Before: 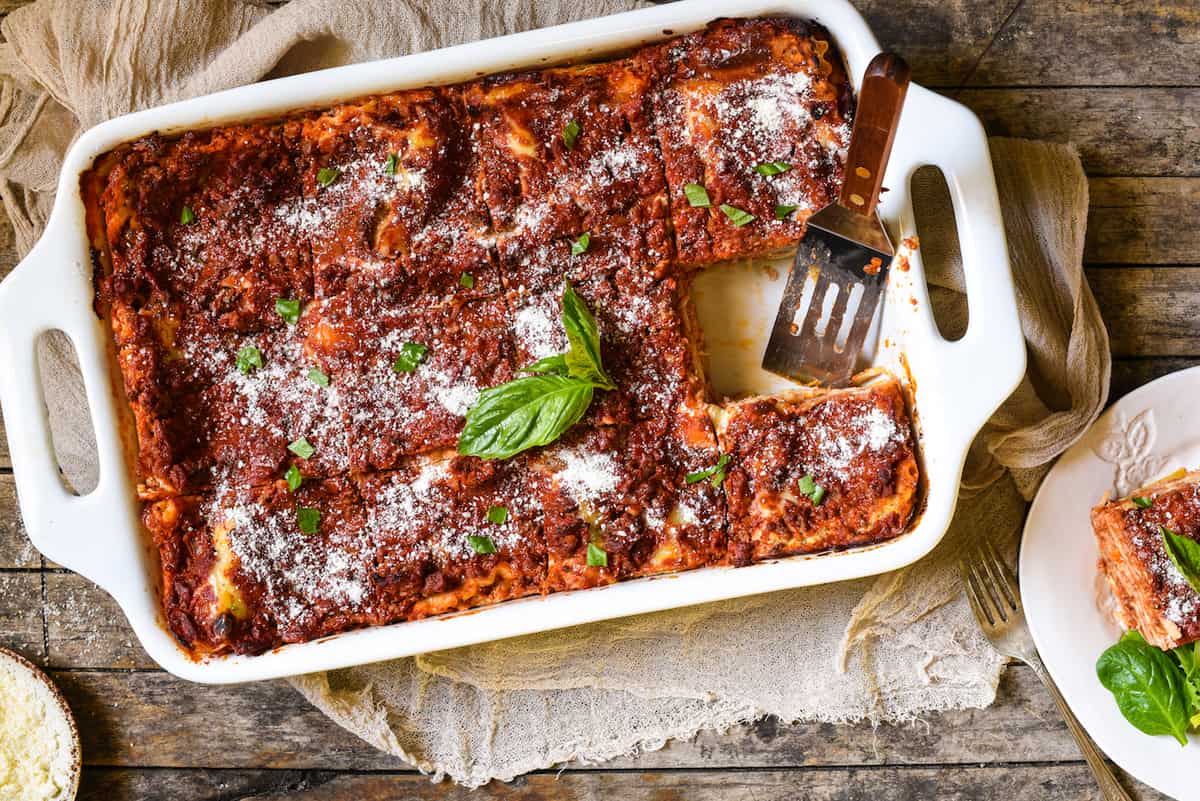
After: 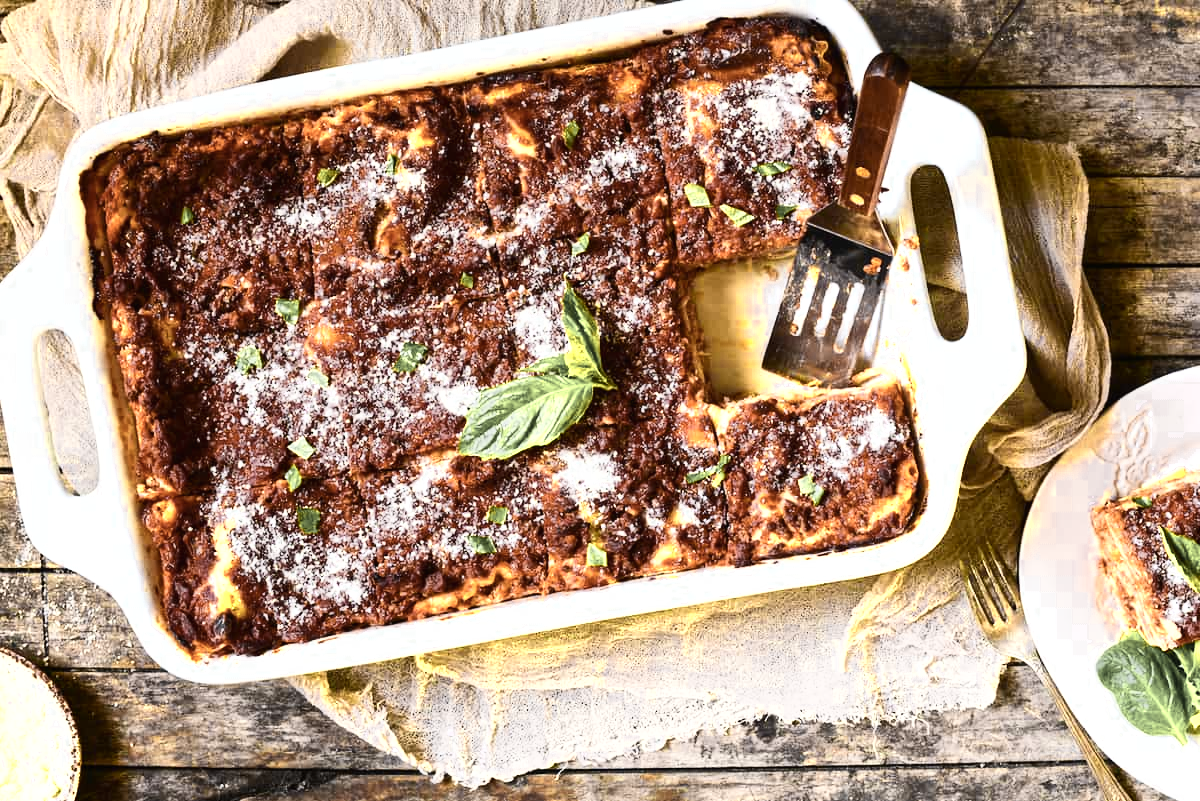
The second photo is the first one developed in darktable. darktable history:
tone curve: curves: ch0 [(0, 0) (0.003, 0.011) (0.011, 0.02) (0.025, 0.032) (0.044, 0.046) (0.069, 0.071) (0.1, 0.107) (0.136, 0.144) (0.177, 0.189) (0.224, 0.244) (0.277, 0.309) (0.335, 0.398) (0.399, 0.477) (0.468, 0.583) (0.543, 0.675) (0.623, 0.772) (0.709, 0.855) (0.801, 0.926) (0.898, 0.979) (1, 1)], color space Lab, independent channels, preserve colors none
color zones: curves: ch0 [(0.004, 0.306) (0.107, 0.448) (0.252, 0.656) (0.41, 0.398) (0.595, 0.515) (0.768, 0.628)]; ch1 [(0.07, 0.323) (0.151, 0.452) (0.252, 0.608) (0.346, 0.221) (0.463, 0.189) (0.61, 0.368) (0.735, 0.395) (0.921, 0.412)]; ch2 [(0, 0.476) (0.132, 0.512) (0.243, 0.512) (0.397, 0.48) (0.522, 0.376) (0.634, 0.536) (0.761, 0.46)]
contrast brightness saturation: contrast 0.137
